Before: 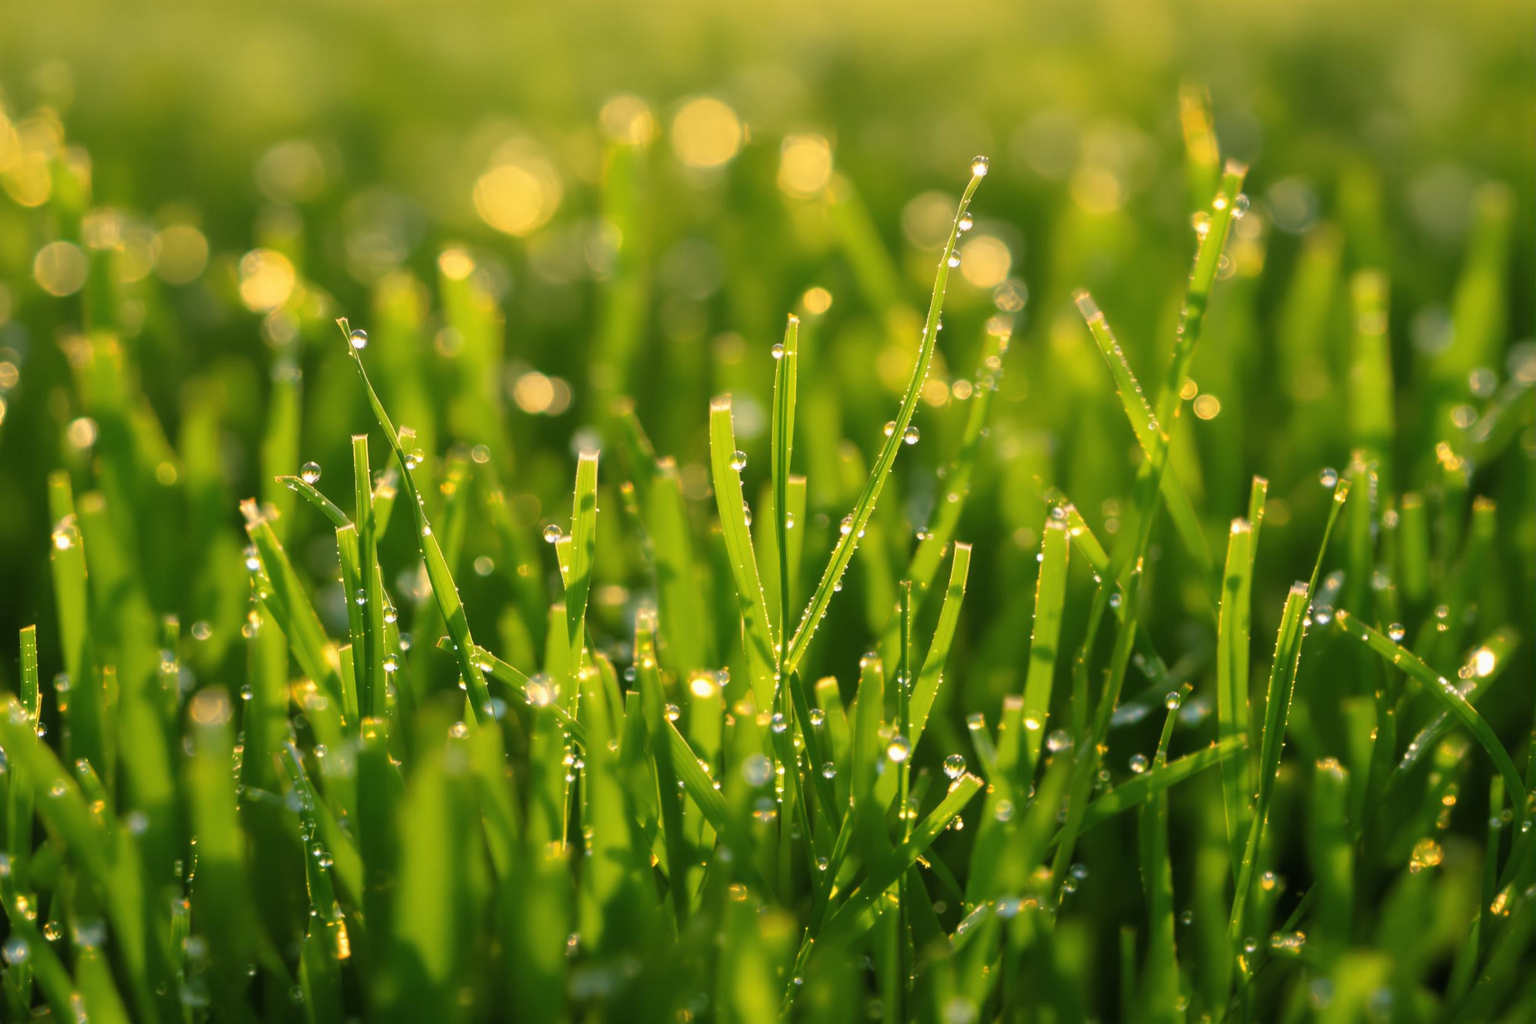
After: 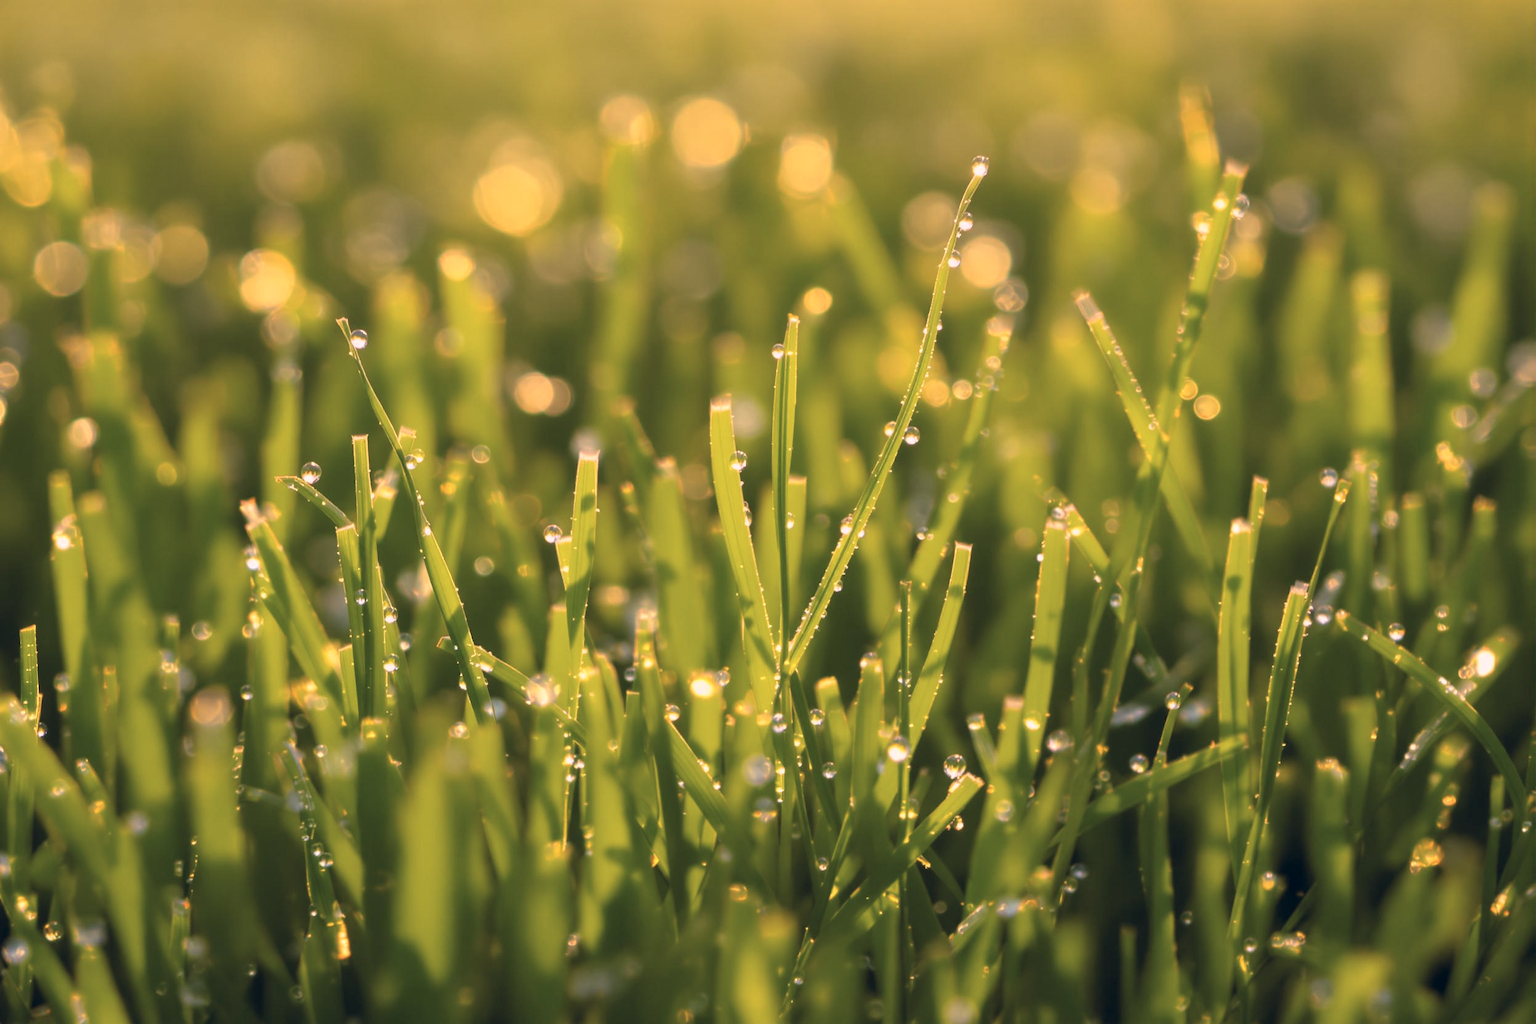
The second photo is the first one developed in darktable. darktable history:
color correction: highlights a* 14.46, highlights b* 5.85, shadows a* -5.53, shadows b* -15.24, saturation 0.85
rgb levels: mode RGB, independent channels, levels [[0, 0.474, 1], [0, 0.5, 1], [0, 0.5, 1]]
